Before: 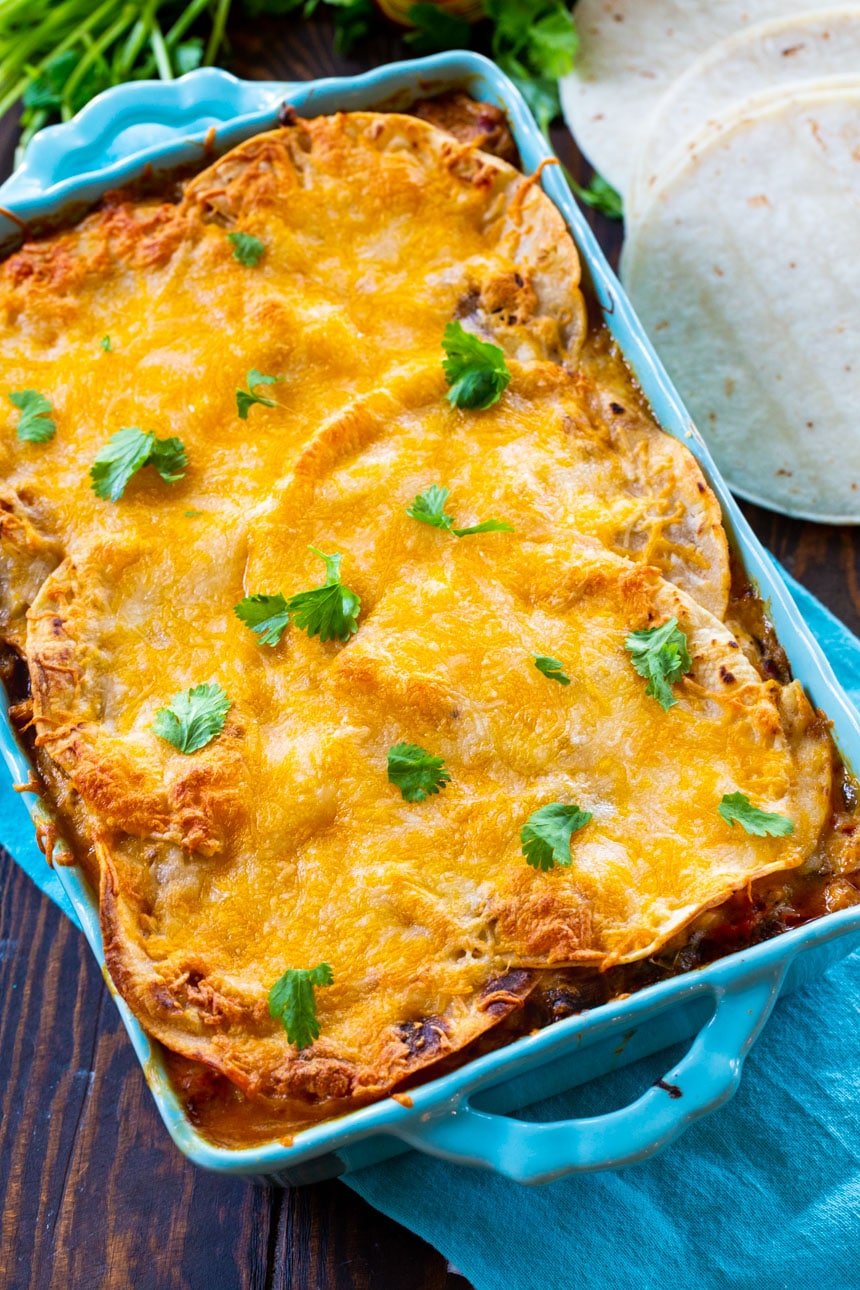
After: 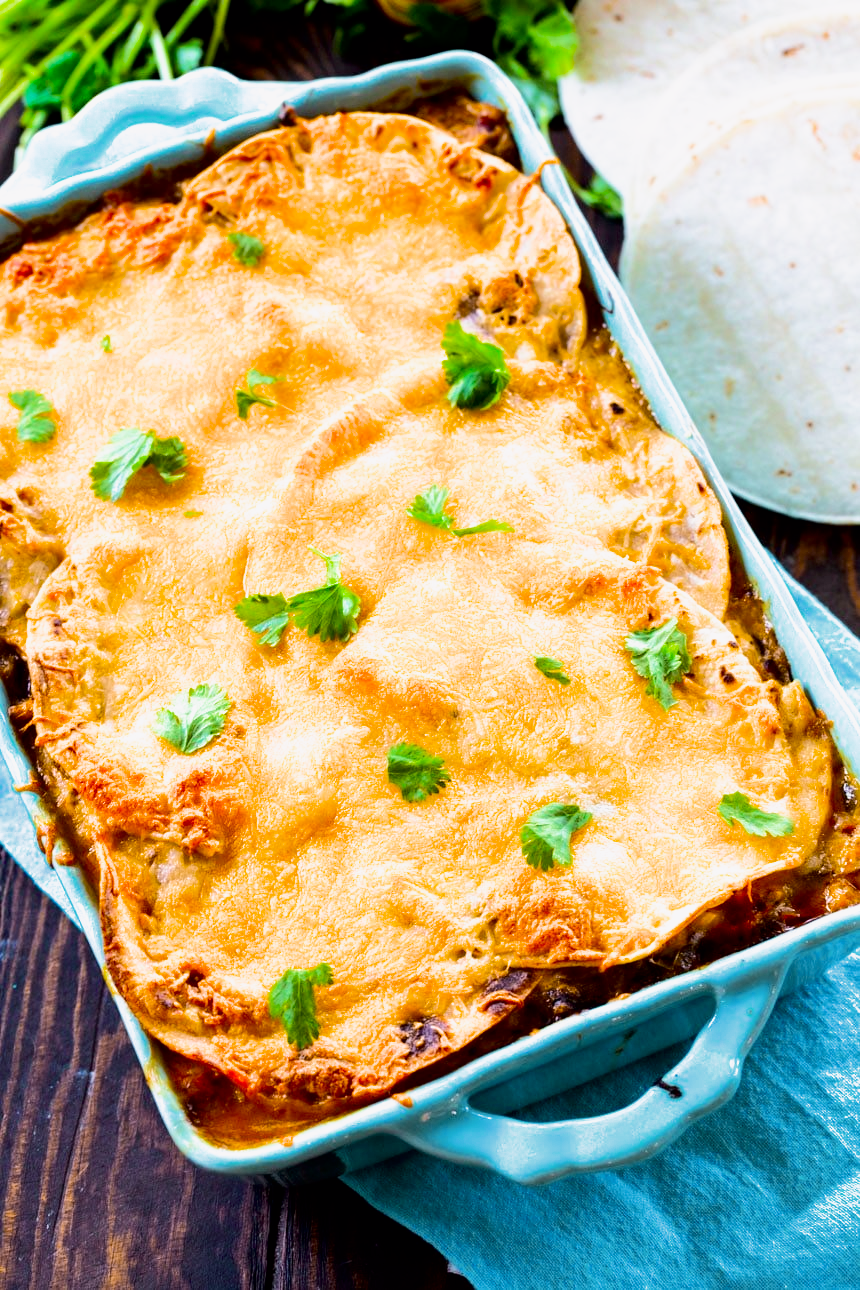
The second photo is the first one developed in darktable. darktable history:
white balance: red 1, blue 1
filmic rgb: black relative exposure -12 EV, white relative exposure 2.8 EV, threshold 3 EV, target black luminance 0%, hardness 8.06, latitude 70.41%, contrast 1.14, highlights saturation mix 10%, shadows ↔ highlights balance -0.388%, color science v4 (2020), iterations of high-quality reconstruction 10, contrast in shadows soft, contrast in highlights soft, enable highlight reconstruction true
exposure: black level correction 0.001, exposure 0.5 EV, compensate exposure bias true, compensate highlight preservation false
tone curve: curves: ch0 [(0, 0) (0.052, 0.018) (0.236, 0.207) (0.41, 0.417) (0.485, 0.518) (0.54, 0.584) (0.625, 0.666) (0.845, 0.828) (0.994, 0.964)]; ch1 [(0, 0.055) (0.15, 0.117) (0.317, 0.34) (0.382, 0.408) (0.434, 0.441) (0.472, 0.479) (0.498, 0.501) (0.557, 0.558) (0.616, 0.59) (0.739, 0.7) (0.873, 0.857) (1, 0.928)]; ch2 [(0, 0) (0.352, 0.403) (0.447, 0.466) (0.482, 0.482) (0.528, 0.526) (0.586, 0.577) (0.618, 0.621) (0.785, 0.747) (1, 1)], color space Lab, independent channels, preserve colors none
